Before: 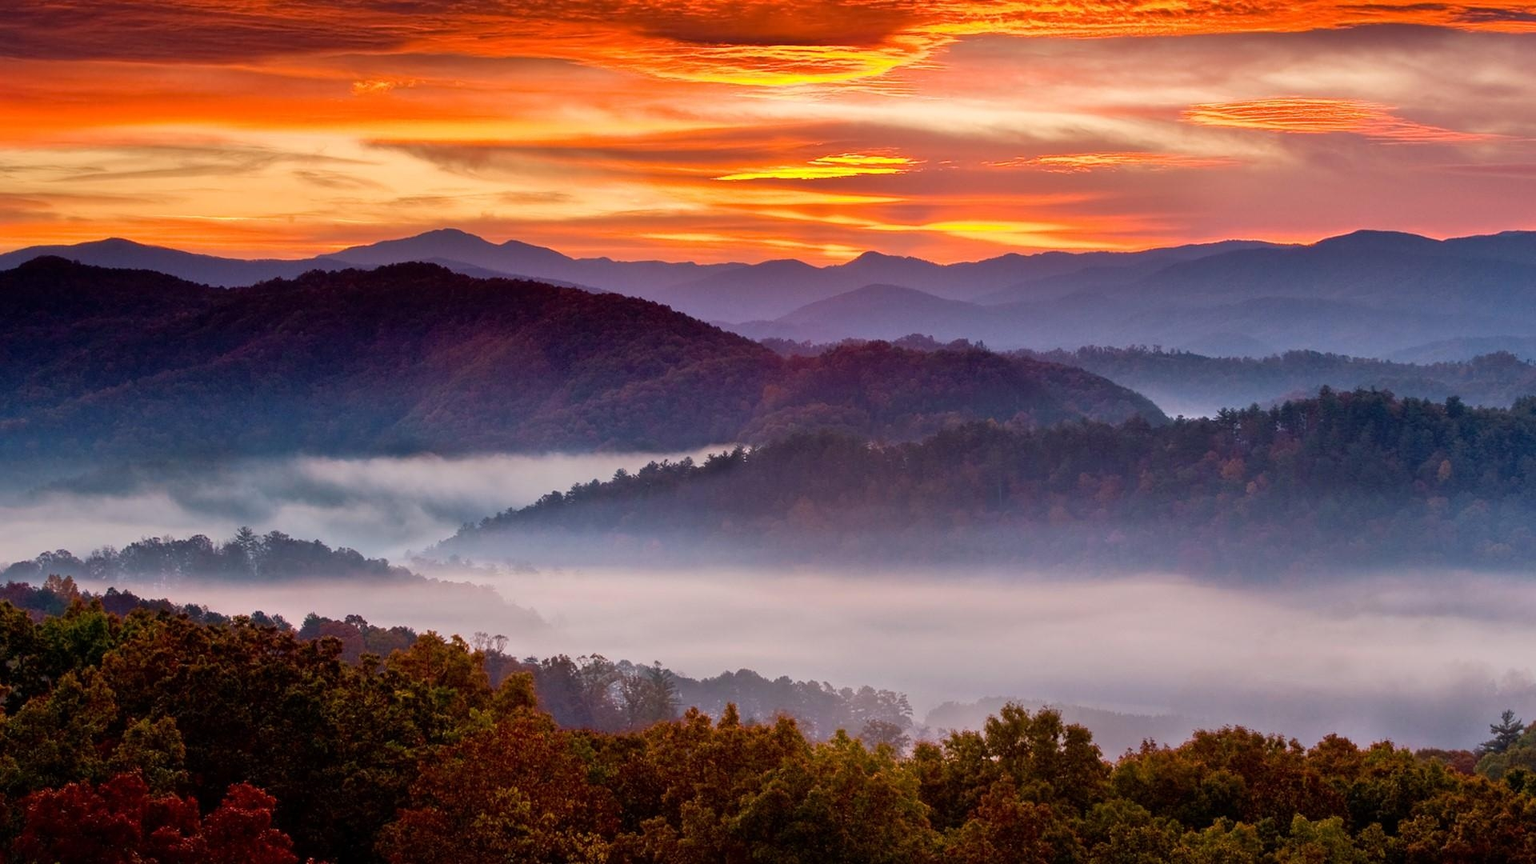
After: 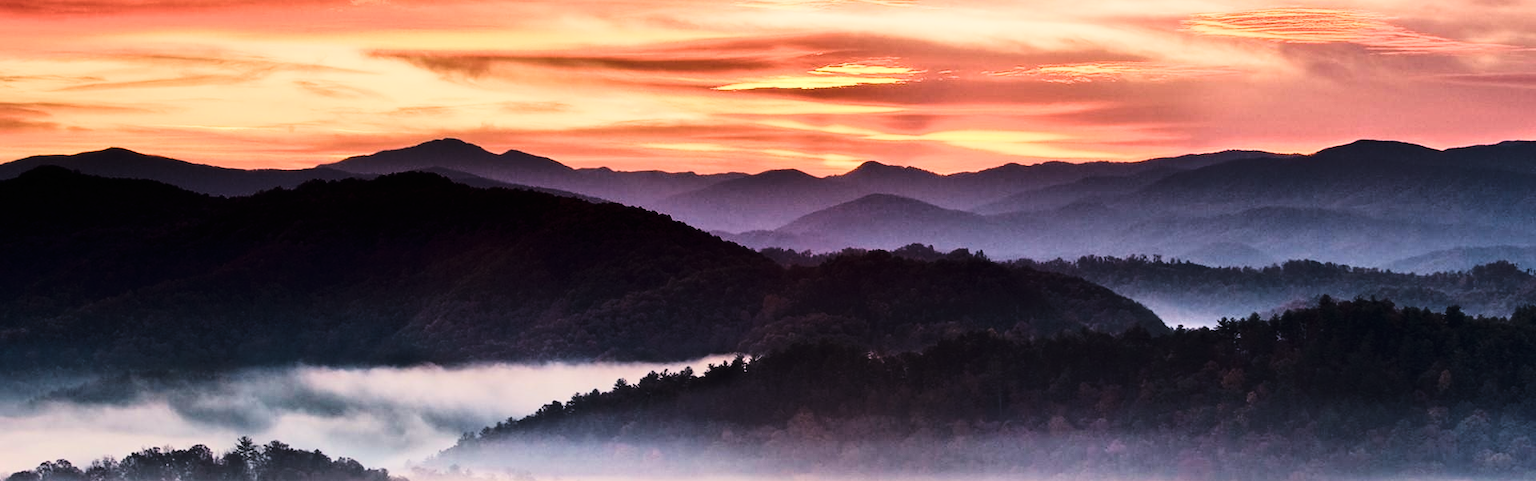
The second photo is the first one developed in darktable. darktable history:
filmic rgb: black relative exposure -7.65 EV, white relative exposure 4.56 EV, threshold 5.95 EV, hardness 3.61, color science v4 (2020), iterations of high-quality reconstruction 0, enable highlight reconstruction true
color balance rgb: highlights gain › chroma 3.029%, highlights gain › hue 76.71°, linear chroma grading › global chroma 4.103%, perceptual saturation grading › global saturation 20%, perceptual saturation grading › highlights -49.527%, perceptual saturation grading › shadows 25.812%, global vibrance 20%
crop and rotate: top 10.485%, bottom 33.69%
tone curve: curves: ch0 [(0, 0) (0.003, 0.004) (0.011, 0.006) (0.025, 0.008) (0.044, 0.012) (0.069, 0.017) (0.1, 0.021) (0.136, 0.029) (0.177, 0.043) (0.224, 0.062) (0.277, 0.108) (0.335, 0.166) (0.399, 0.301) (0.468, 0.467) (0.543, 0.64) (0.623, 0.803) (0.709, 0.908) (0.801, 0.969) (0.898, 0.988) (1, 1)], color space Lab, linked channels, preserve colors none
